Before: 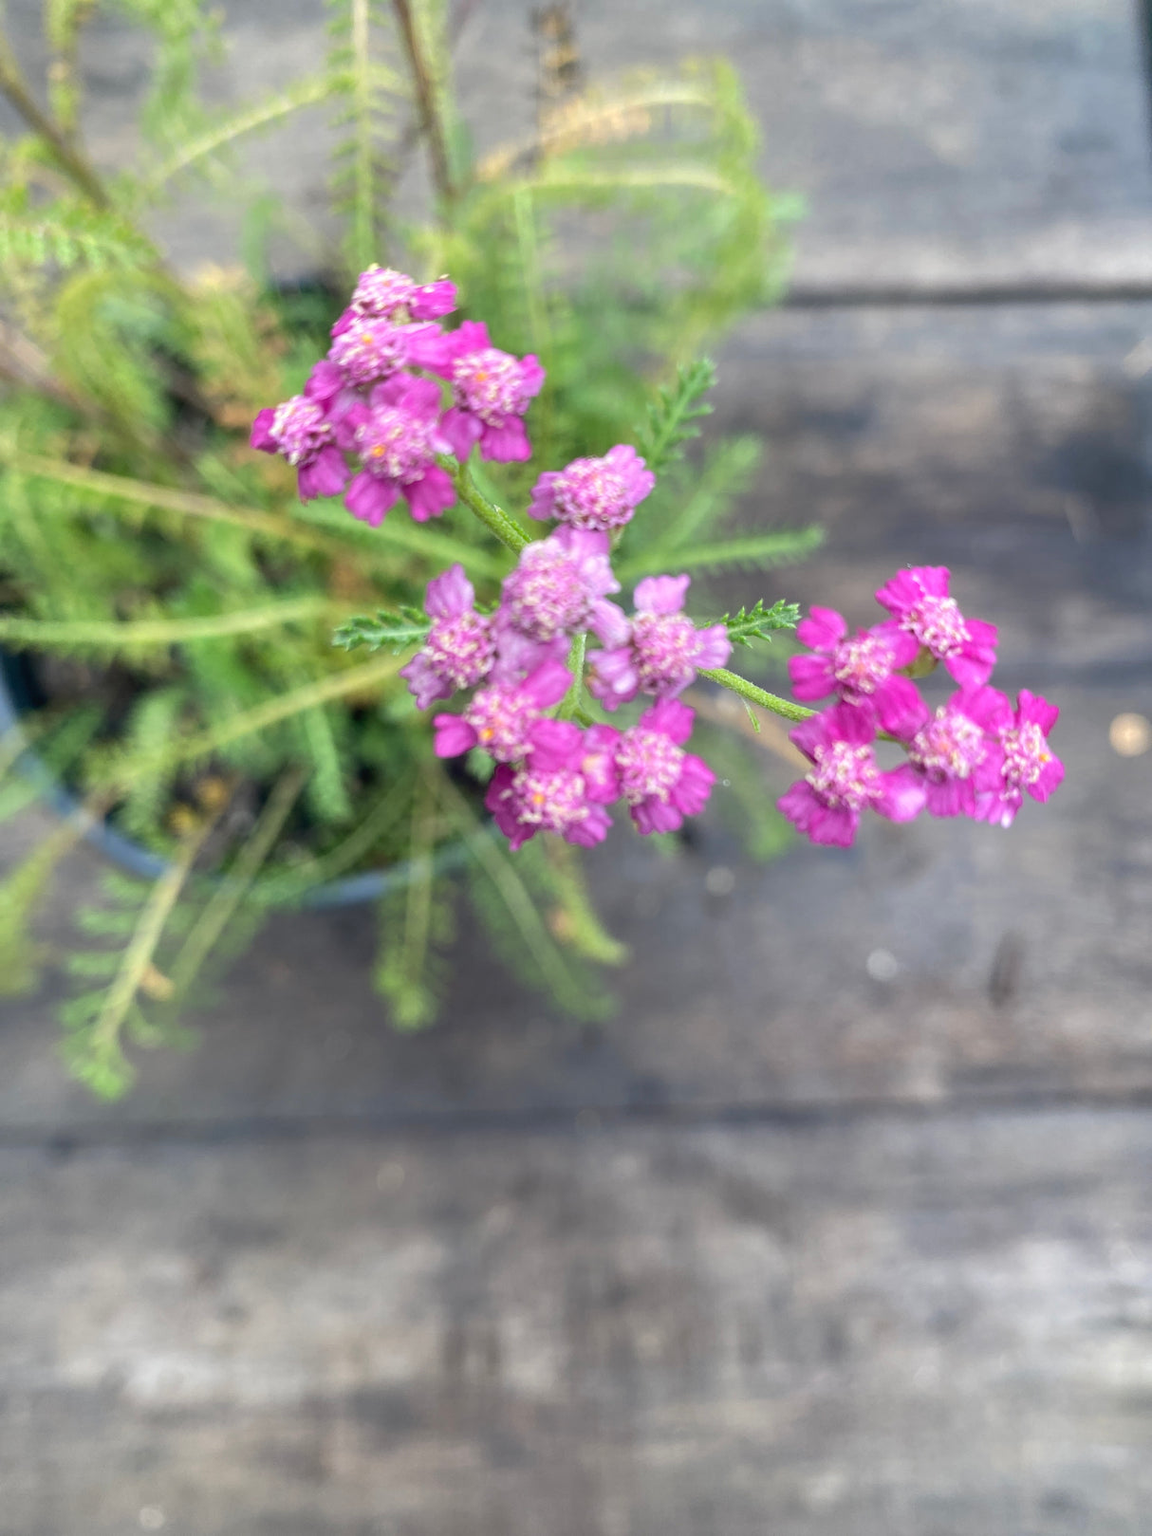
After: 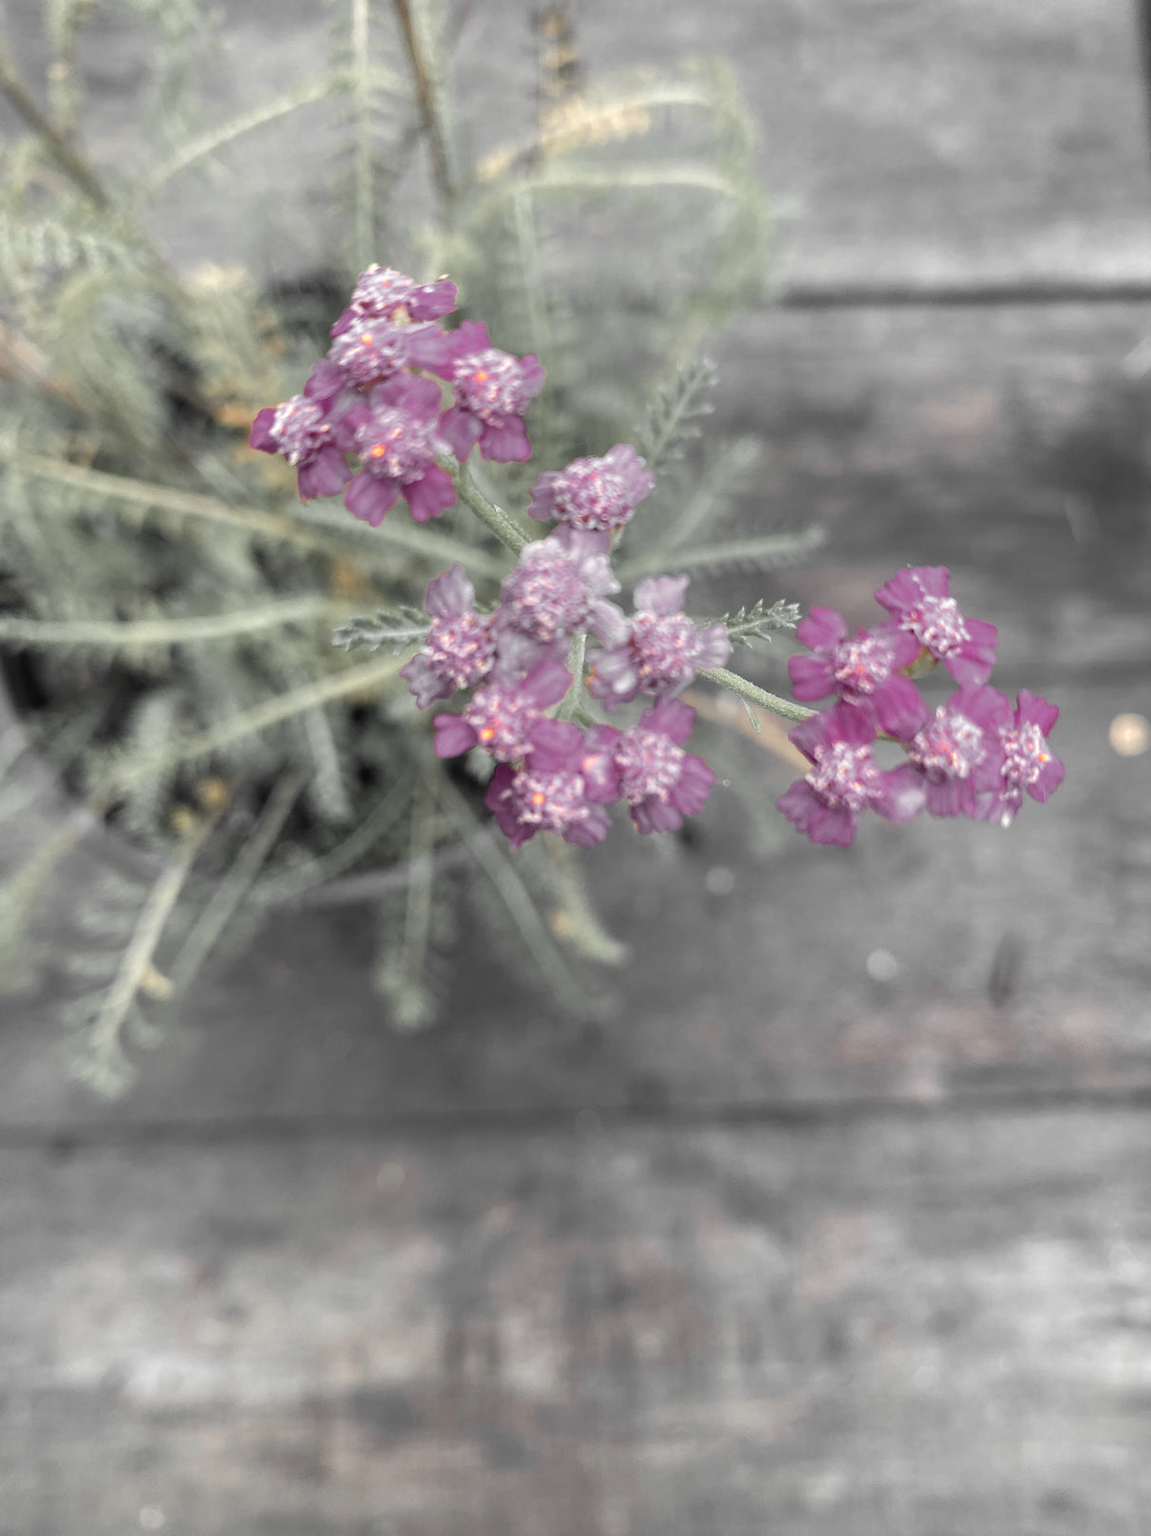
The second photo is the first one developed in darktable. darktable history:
color zones: curves: ch0 [(0, 0.447) (0.184, 0.543) (0.323, 0.476) (0.429, 0.445) (0.571, 0.443) (0.714, 0.451) (0.857, 0.452) (1, 0.447)]; ch1 [(0, 0.464) (0.176, 0.46) (0.287, 0.177) (0.429, 0.002) (0.571, 0) (0.714, 0) (0.857, 0) (1, 0.464)]
